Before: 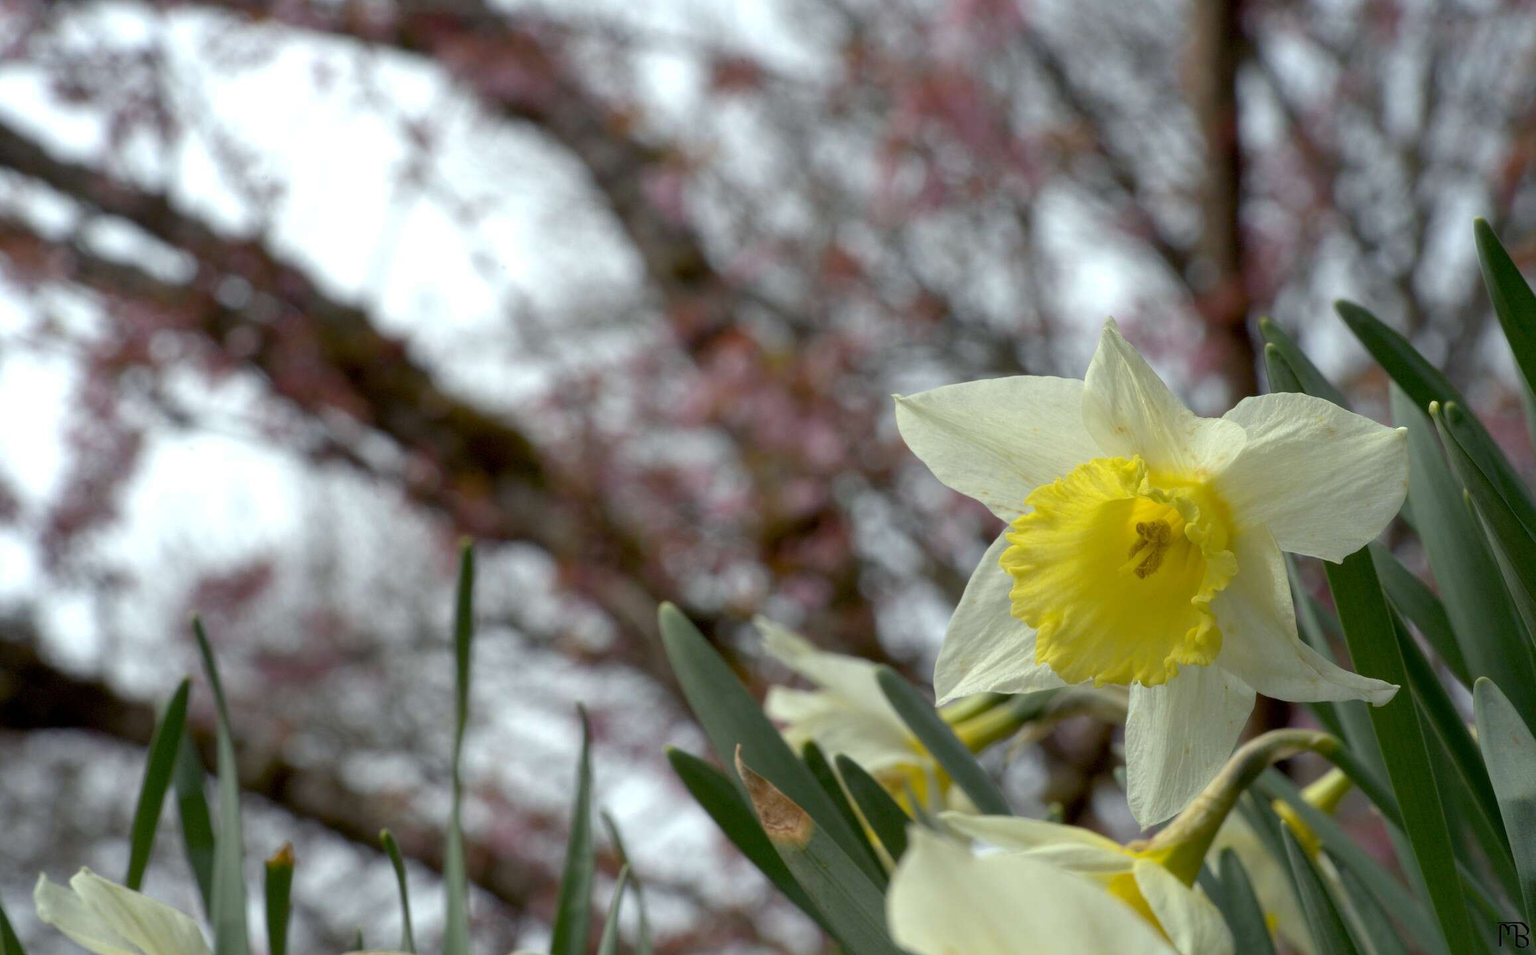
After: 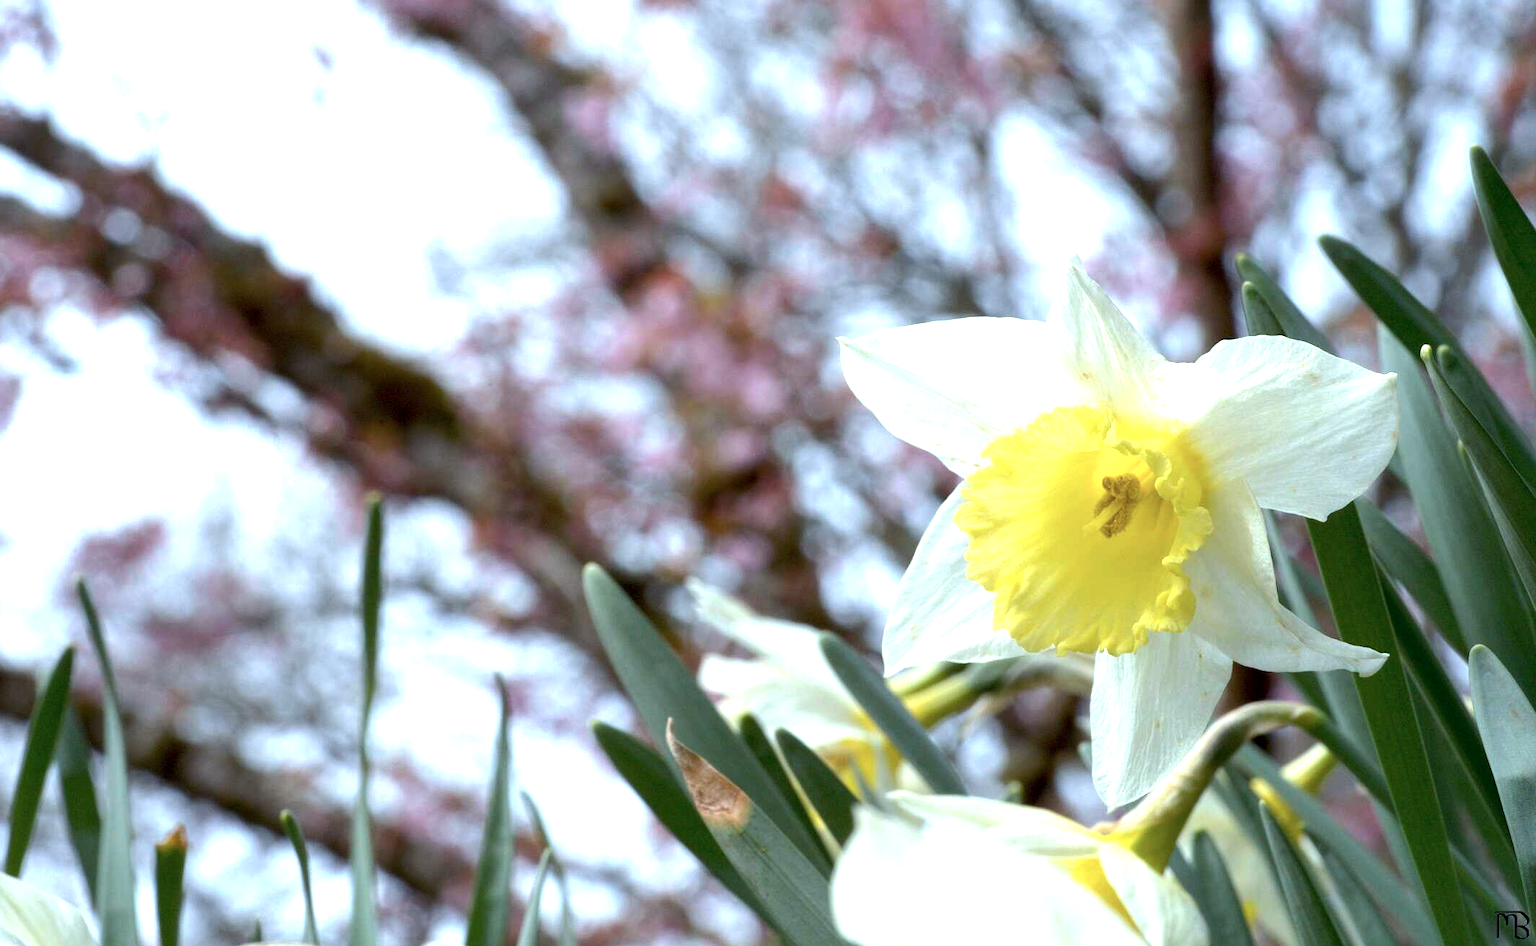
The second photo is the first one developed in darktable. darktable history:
tone equalizer: -8 EV -0.437 EV, -7 EV -0.417 EV, -6 EV -0.329 EV, -5 EV -0.237 EV, -3 EV 0.217 EV, -2 EV 0.323 EV, -1 EV 0.392 EV, +0 EV 0.406 EV, edges refinement/feathering 500, mask exposure compensation -1.57 EV, preserve details no
crop and rotate: left 7.965%, top 8.87%
color correction: highlights a* -2.36, highlights b* -18.11
exposure: black level correction 0.001, exposure 0.963 EV, compensate highlight preservation false
